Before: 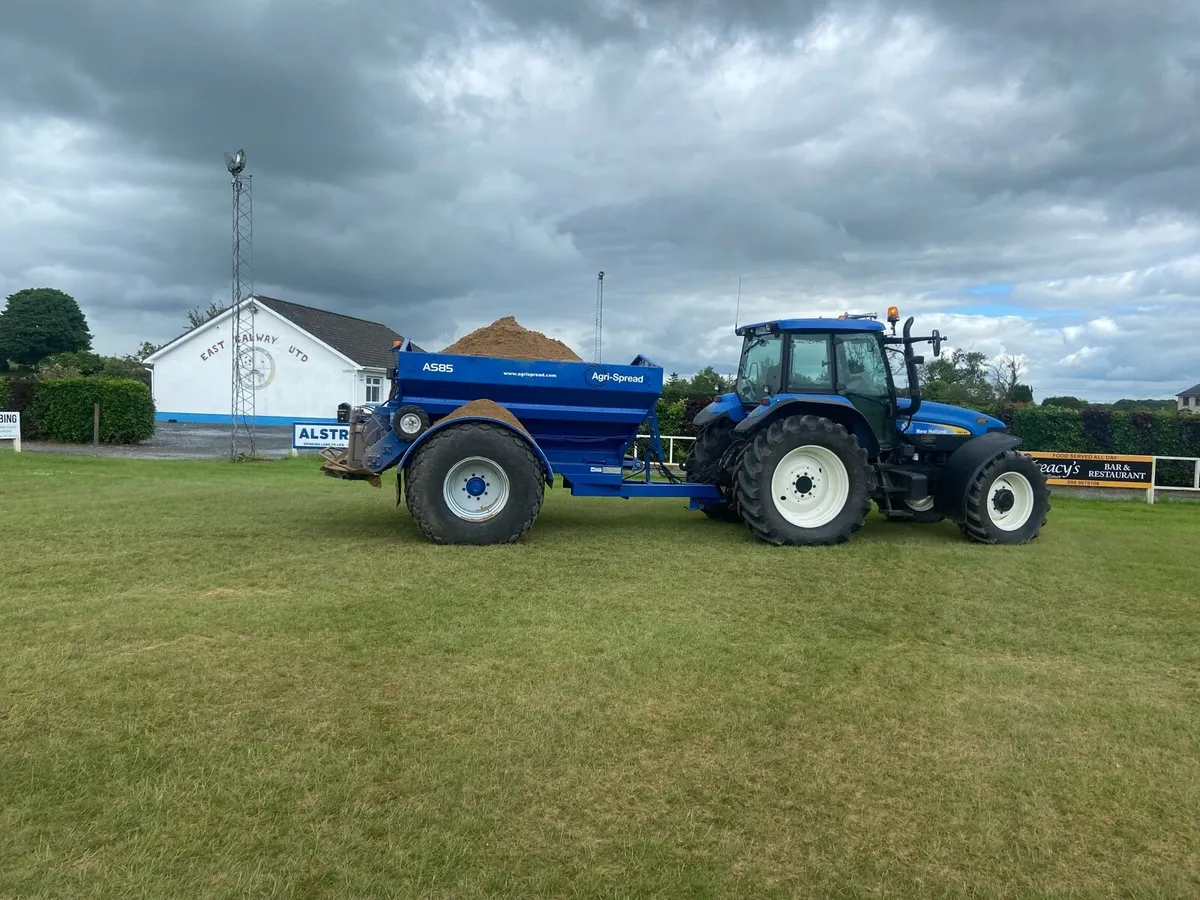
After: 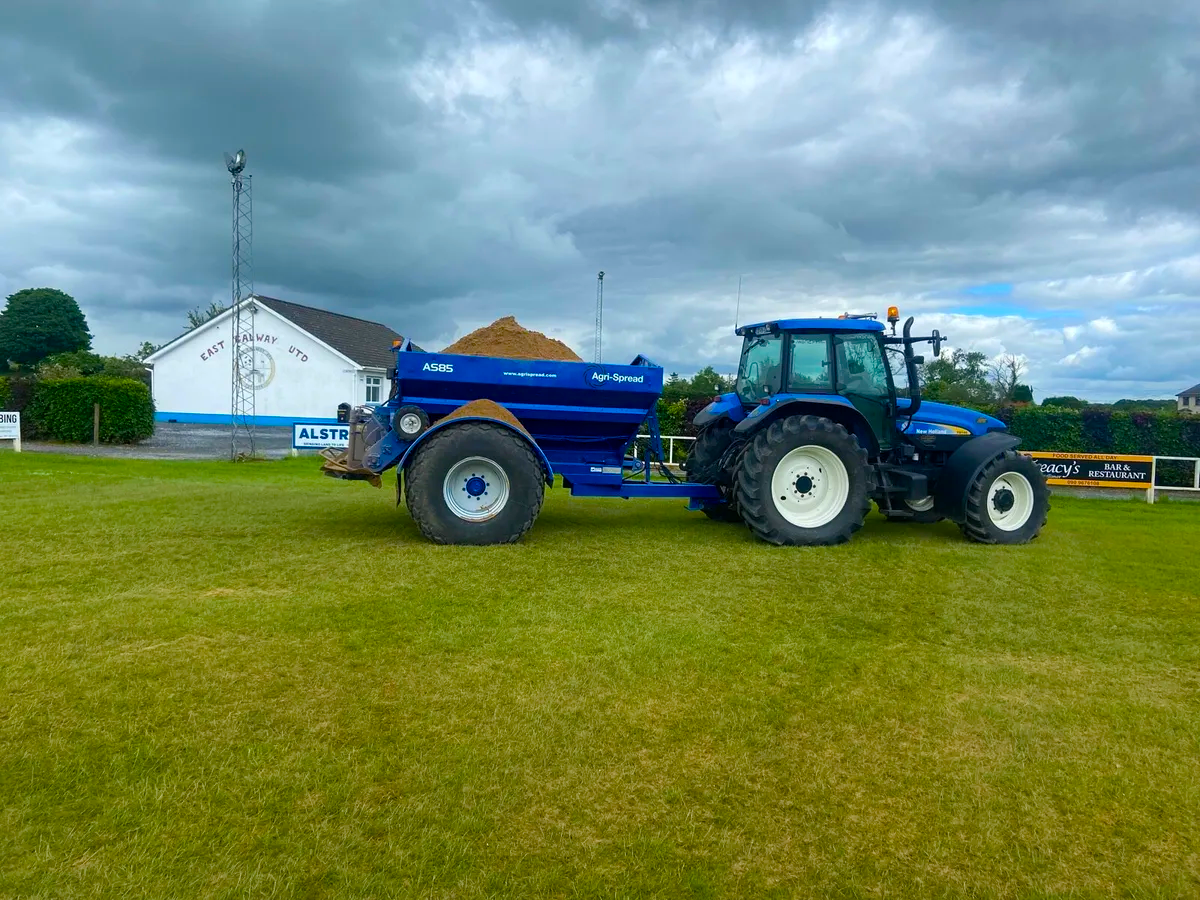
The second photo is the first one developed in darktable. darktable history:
color balance rgb: perceptual saturation grading › global saturation 37.265%, perceptual saturation grading › shadows 35.988%, global vibrance 20%
